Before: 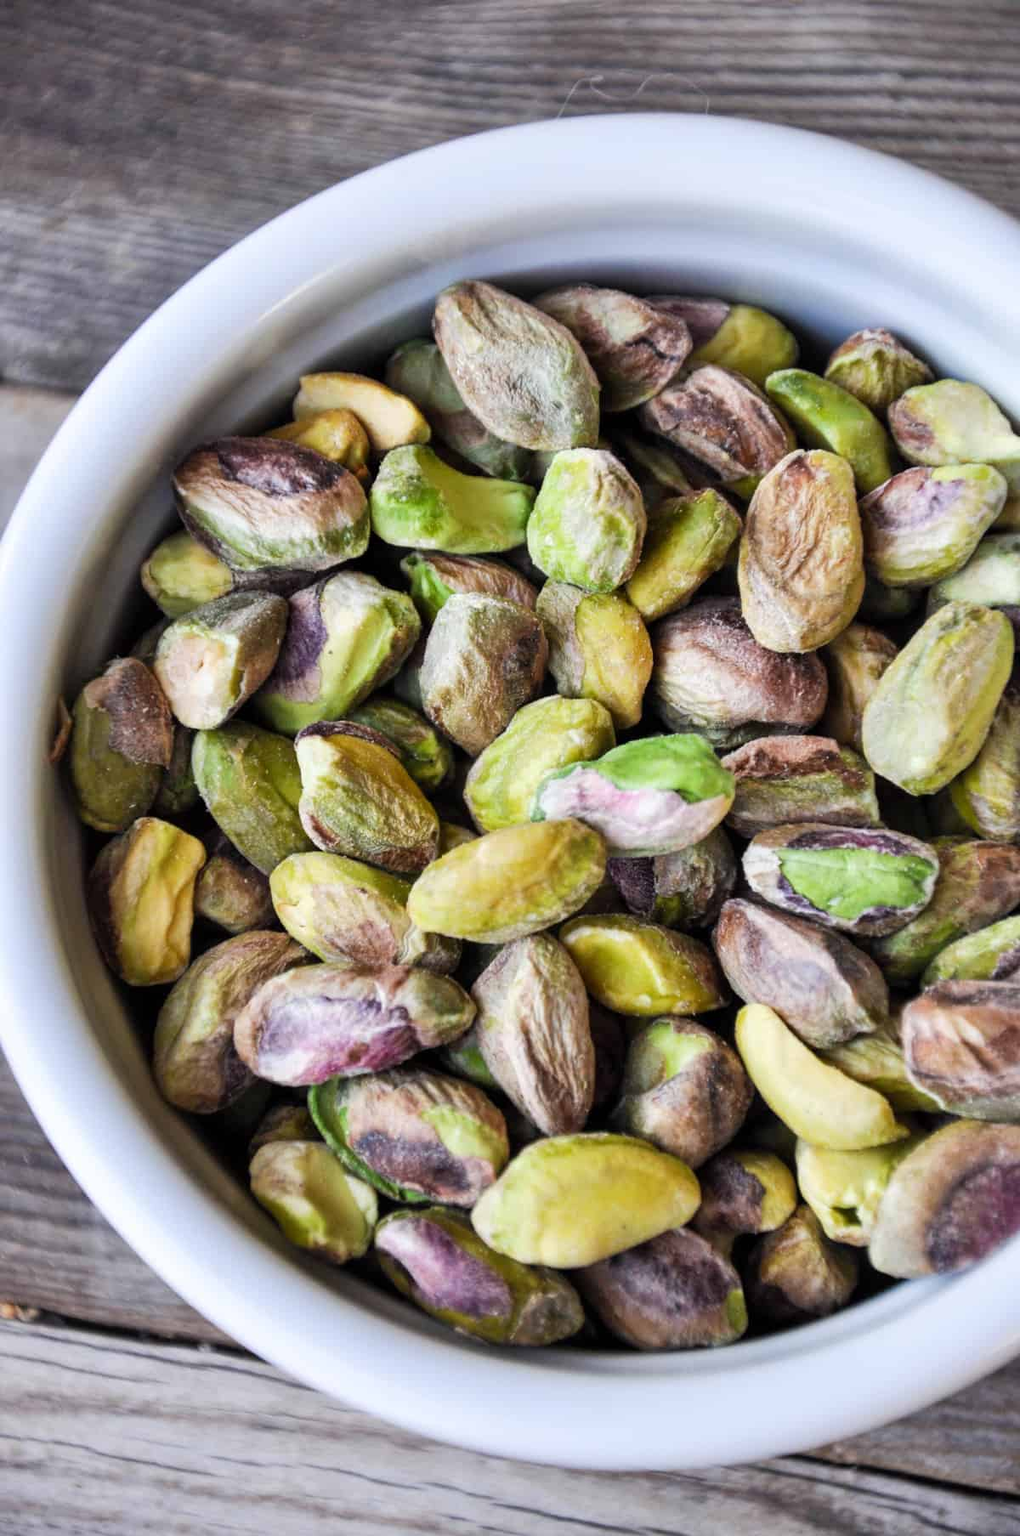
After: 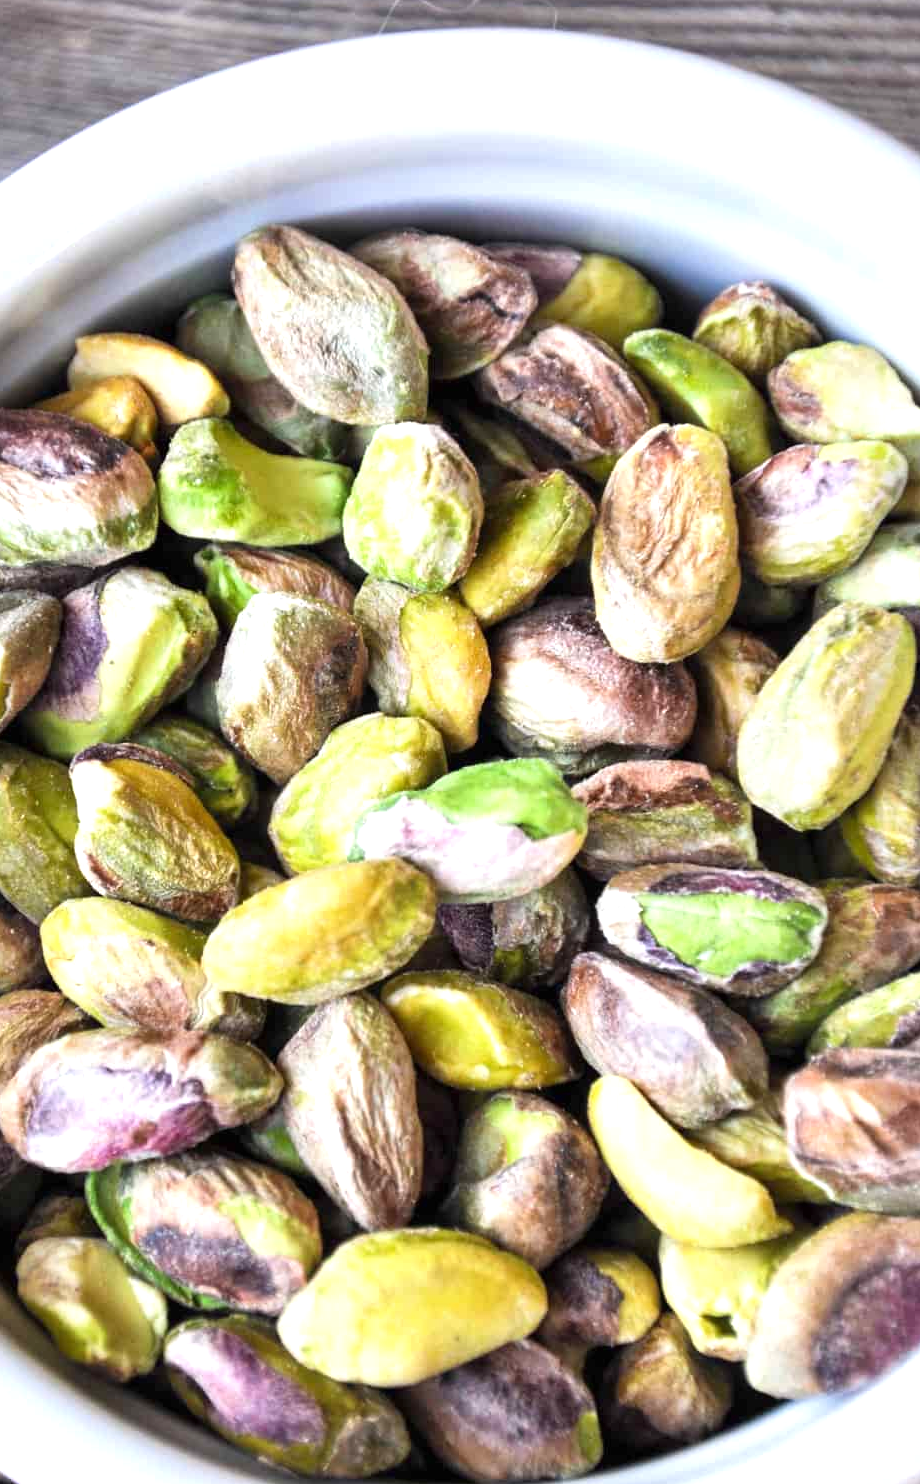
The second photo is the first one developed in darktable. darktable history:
crop: left 23.095%, top 5.827%, bottom 11.854%
exposure: black level correction 0, exposure 0.7 EV, compensate exposure bias true, compensate highlight preservation false
